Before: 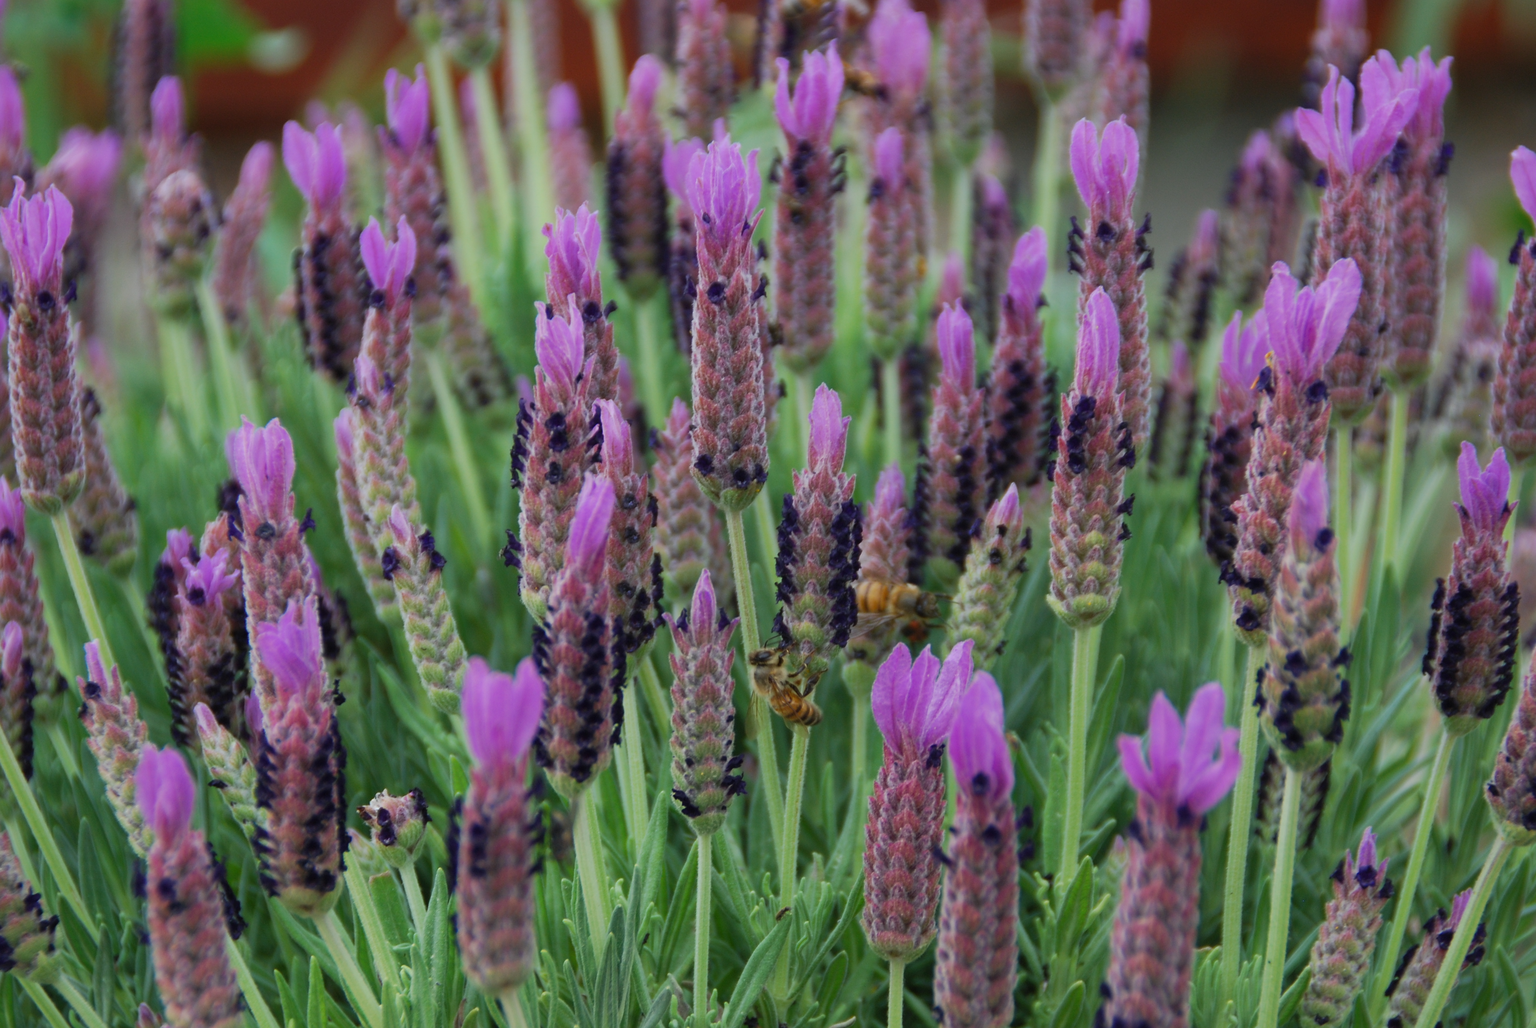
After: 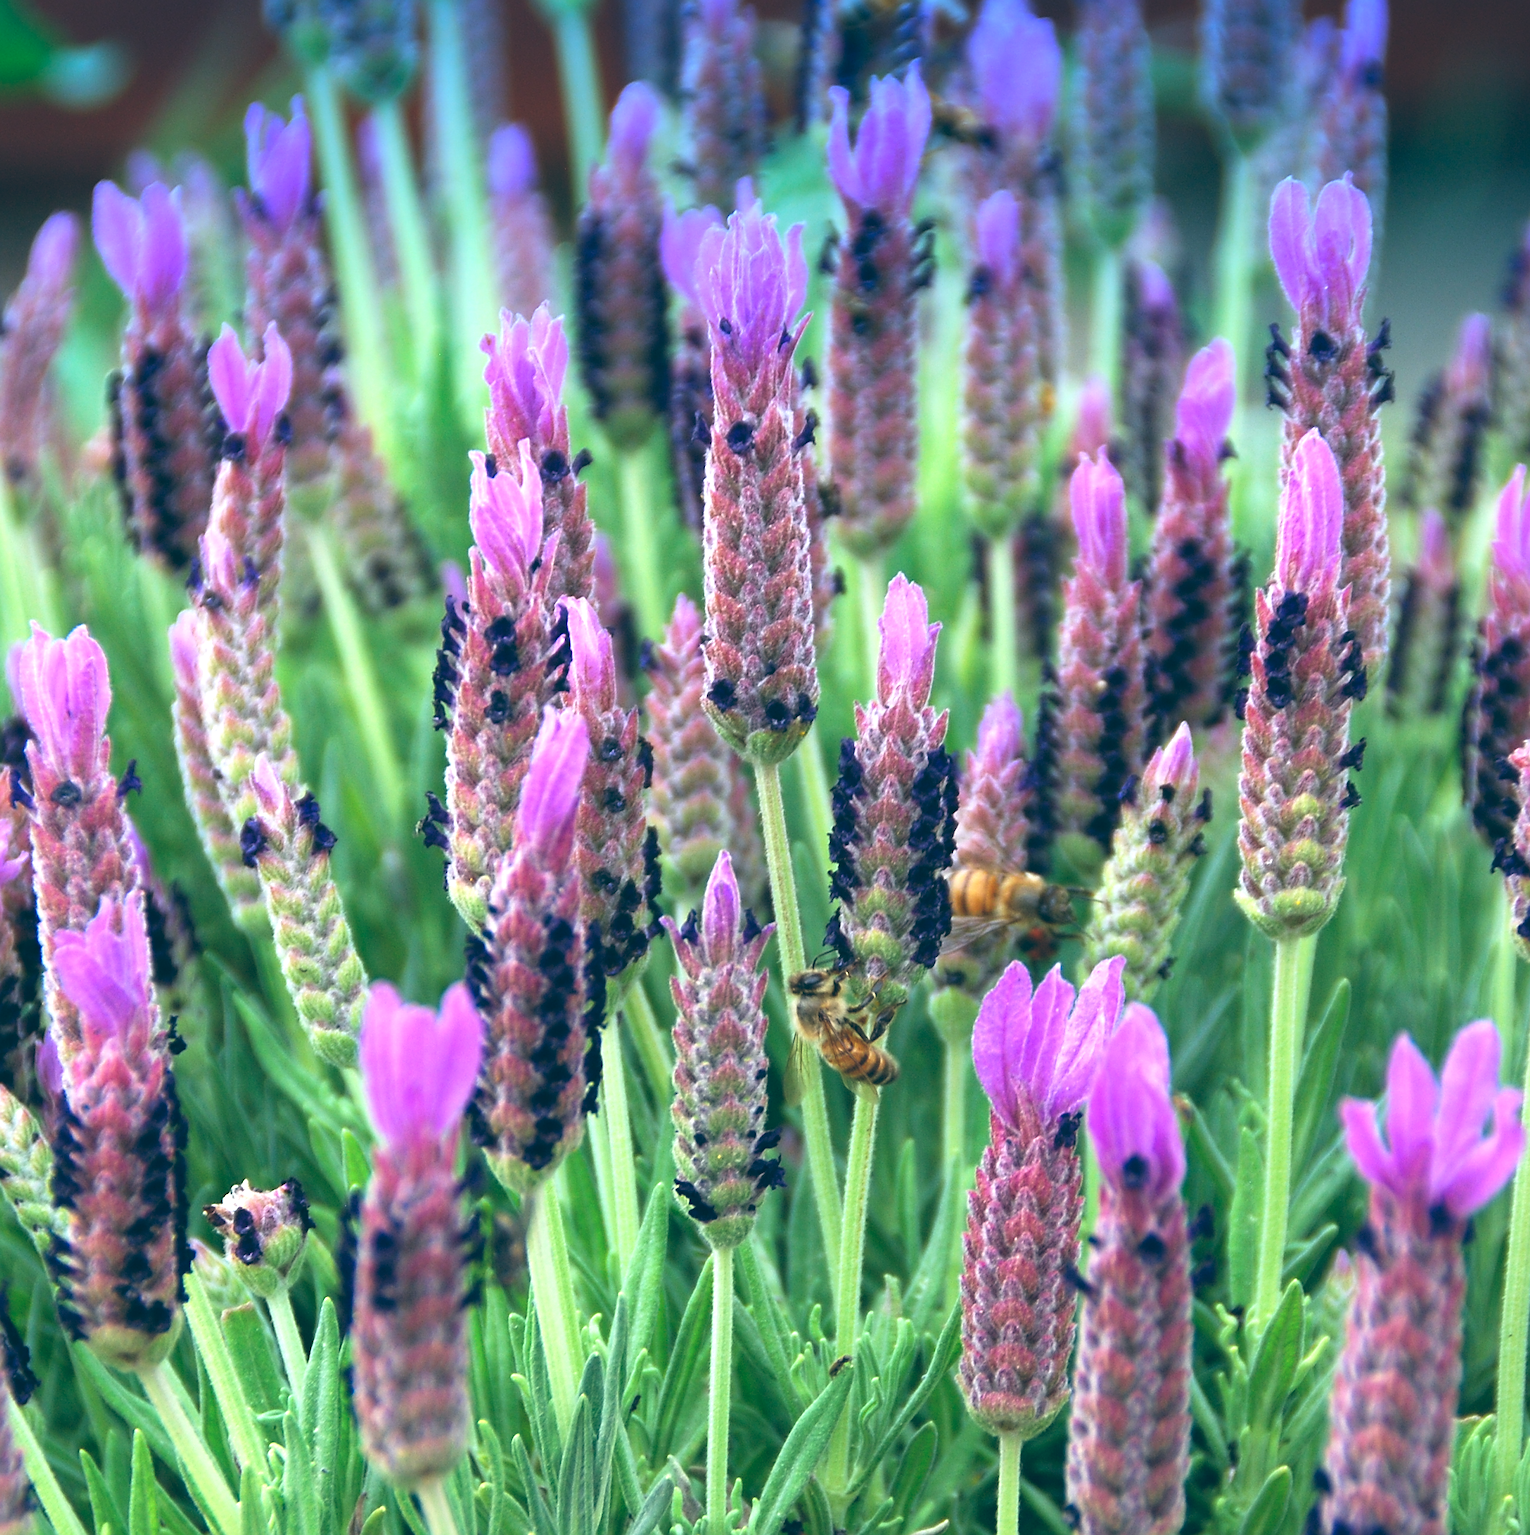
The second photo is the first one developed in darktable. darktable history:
exposure: black level correction 0, exposure 1 EV, compensate exposure bias true, compensate highlight preservation false
sharpen: on, module defaults
color balance: lift [1.016, 0.983, 1, 1.017], gamma [0.958, 1, 1, 1], gain [0.981, 1.007, 0.993, 1.002], input saturation 118.26%, contrast 13.43%, contrast fulcrum 21.62%, output saturation 82.76%
graduated density: density 2.02 EV, hardness 44%, rotation 0.374°, offset 8.21, hue 208.8°, saturation 97%
crop and rotate: left 14.385%, right 18.948%
